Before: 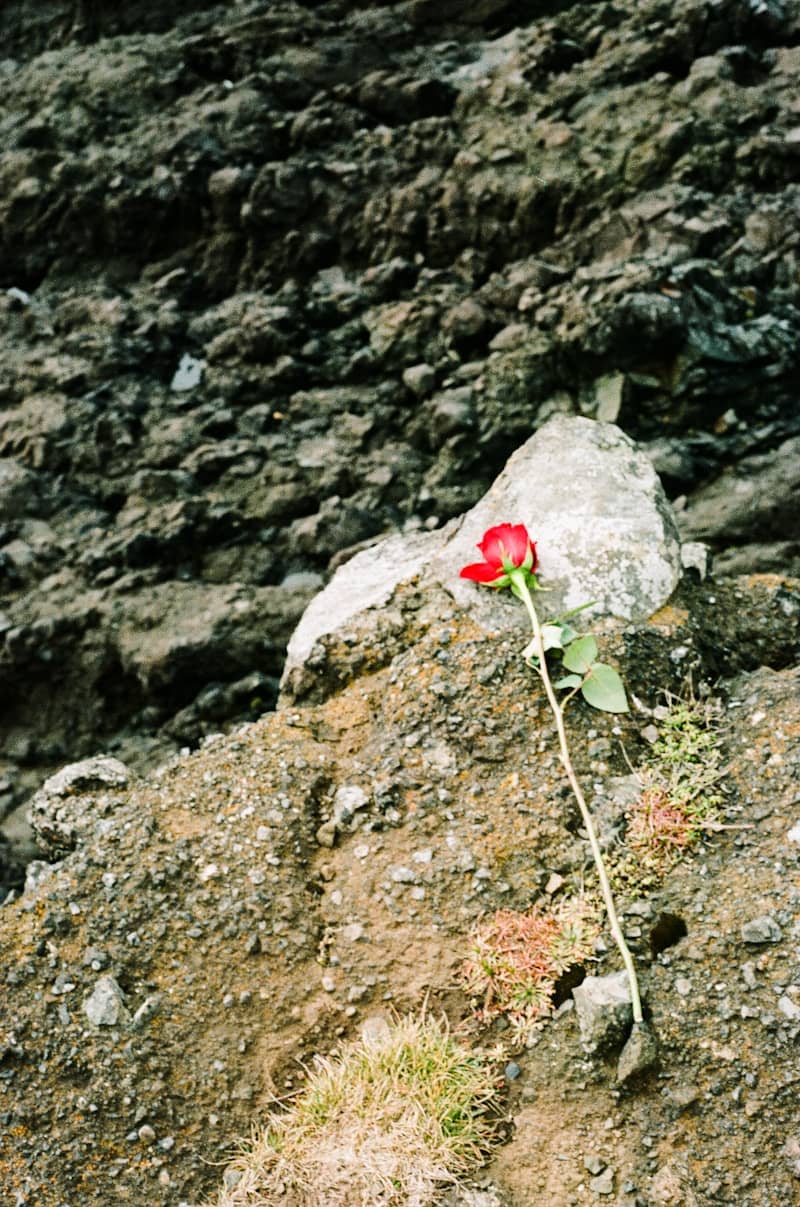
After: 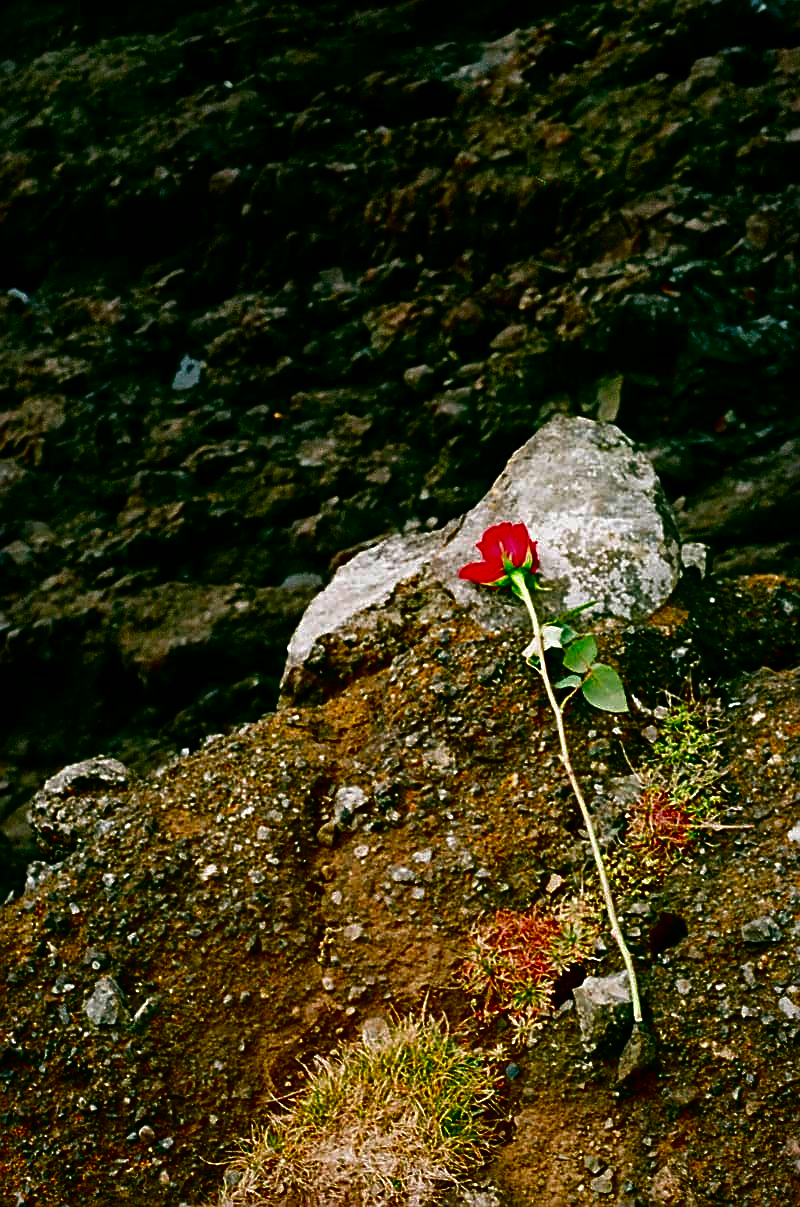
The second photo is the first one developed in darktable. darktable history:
sharpen: on, module defaults
contrast brightness saturation: brightness -1, saturation 1
